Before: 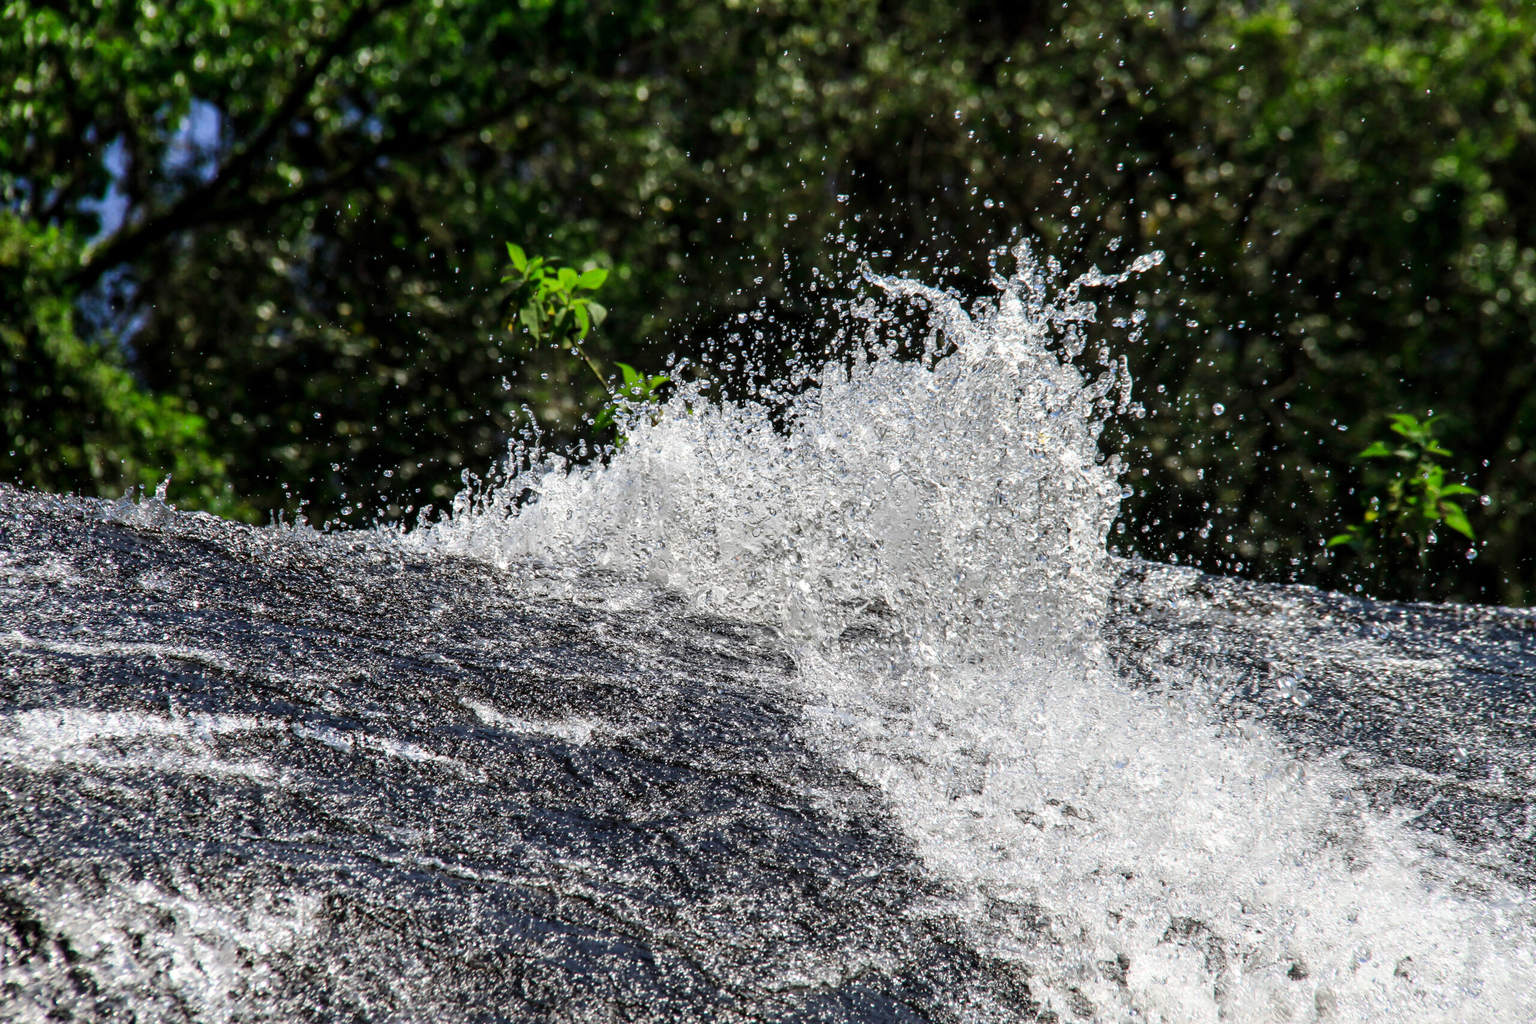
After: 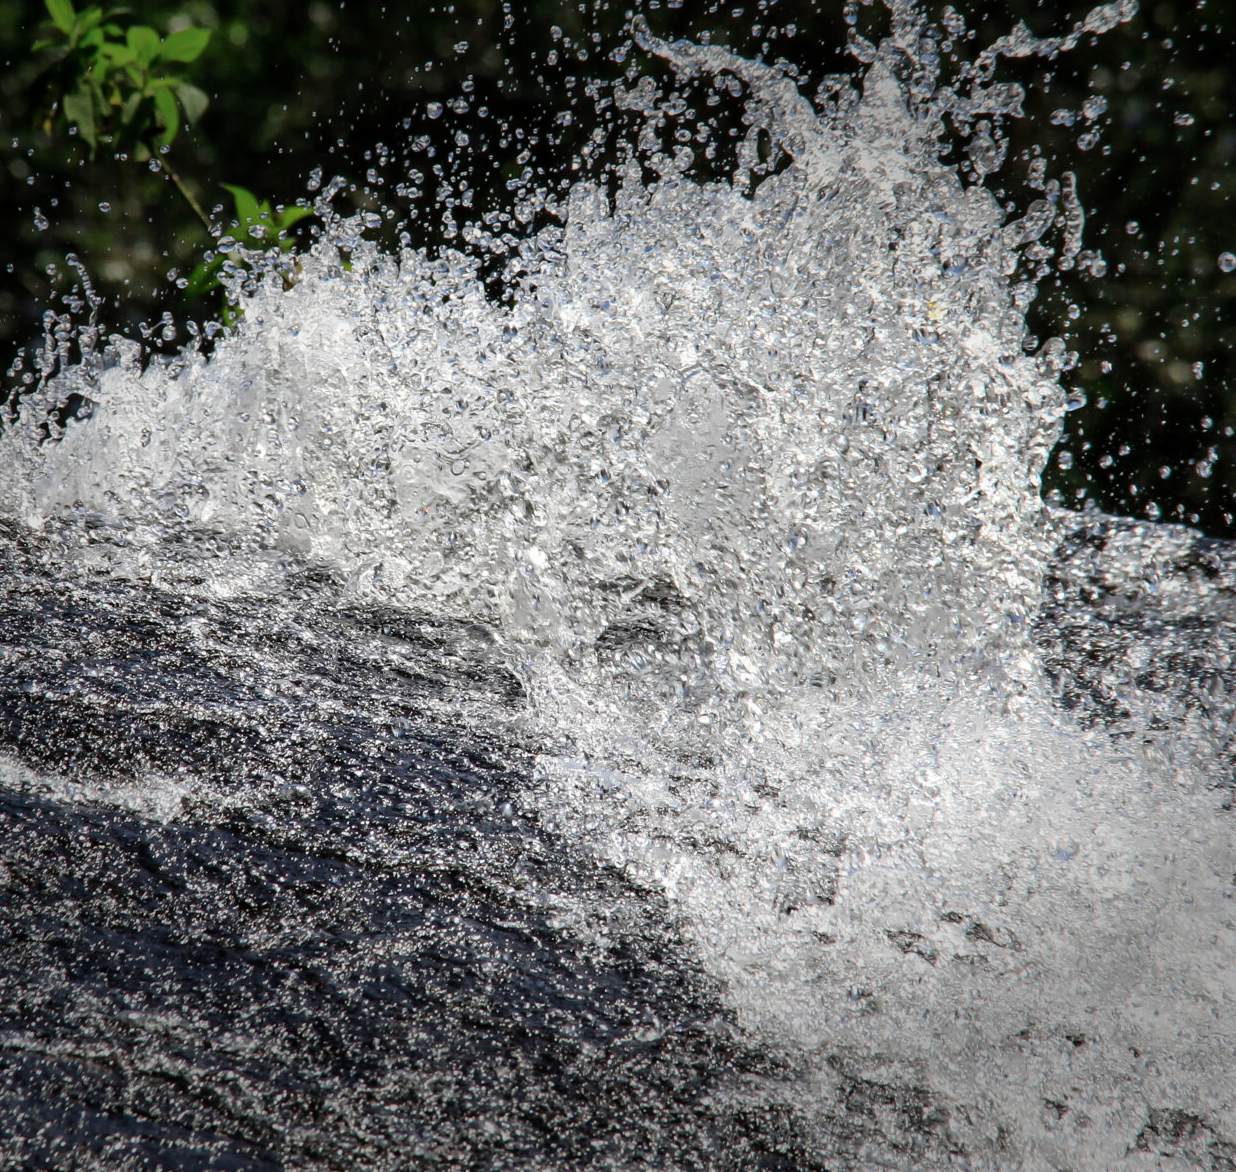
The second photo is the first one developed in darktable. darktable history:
crop: left 31.379%, top 24.658%, right 20.326%, bottom 6.628%
vignetting: fall-off start 70.97%, brightness -0.584, saturation -0.118, width/height ratio 1.333
